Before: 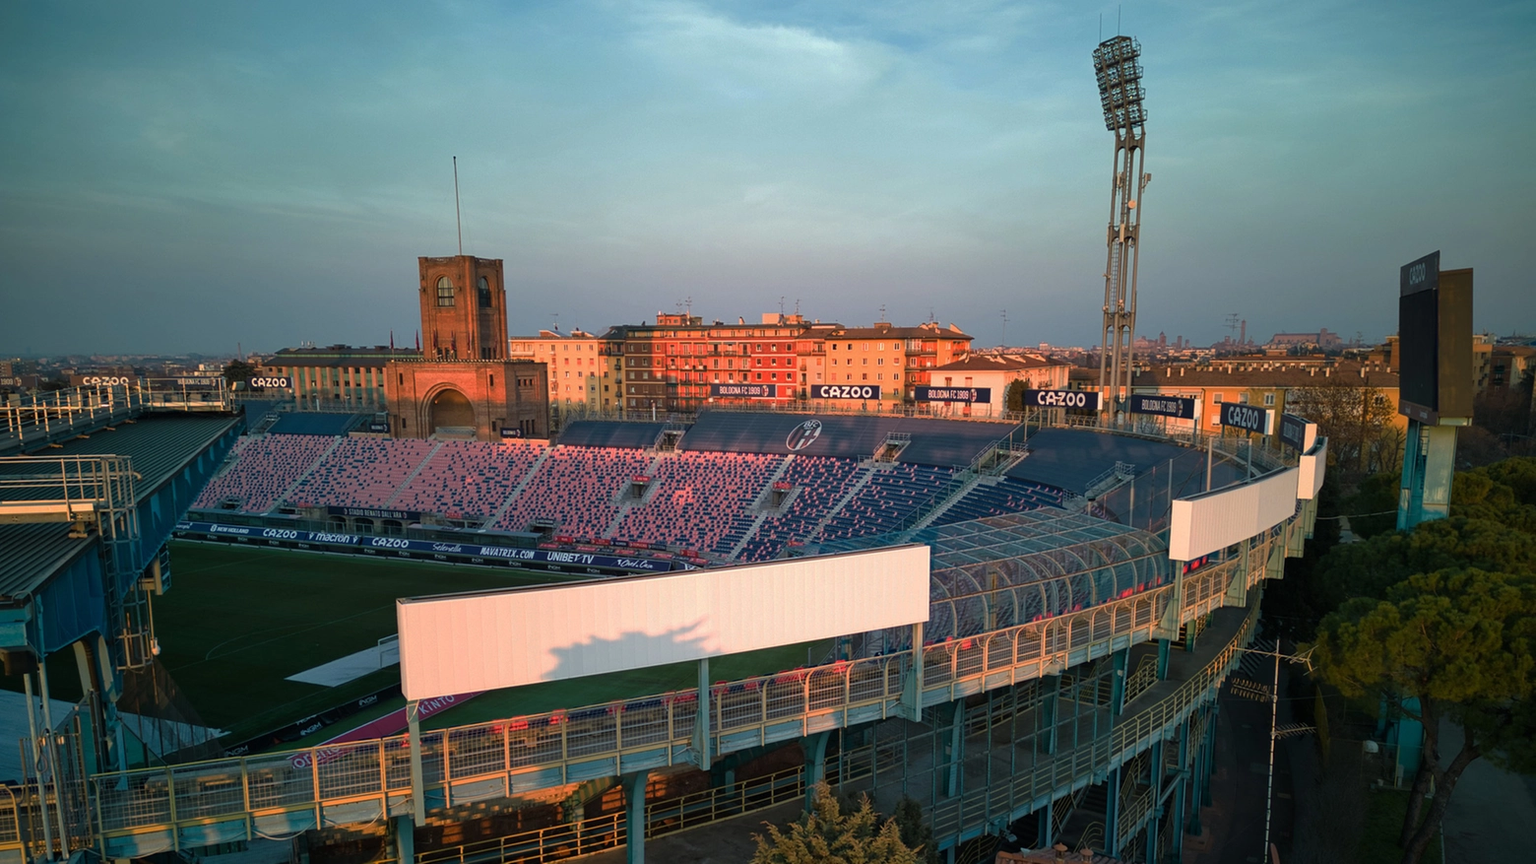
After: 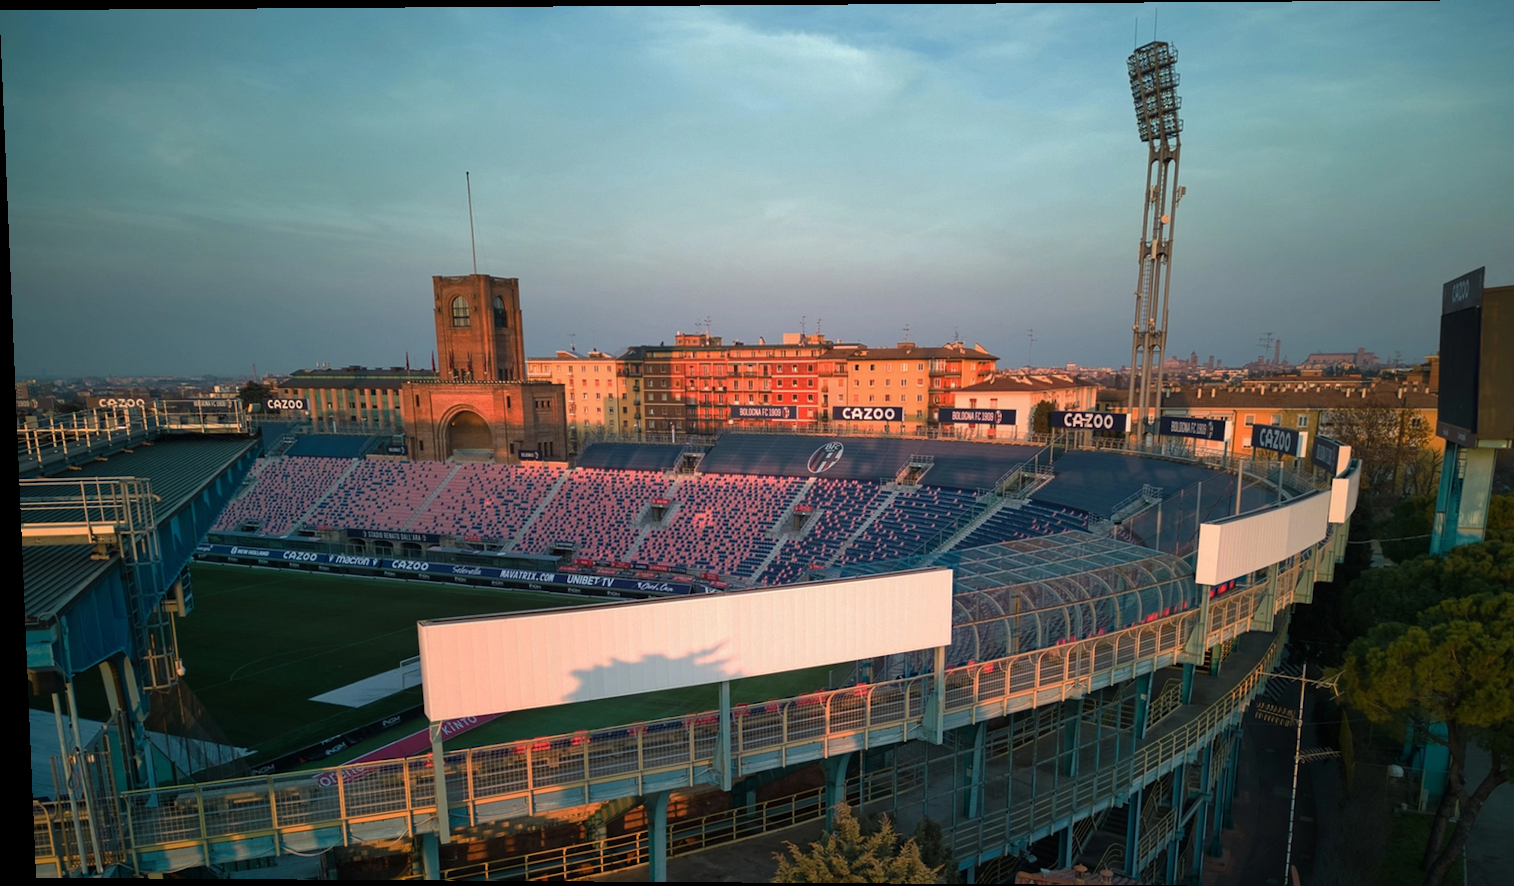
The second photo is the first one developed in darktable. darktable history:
crop and rotate: right 5.167%
rotate and perspective: lens shift (vertical) 0.048, lens shift (horizontal) -0.024, automatic cropping off
